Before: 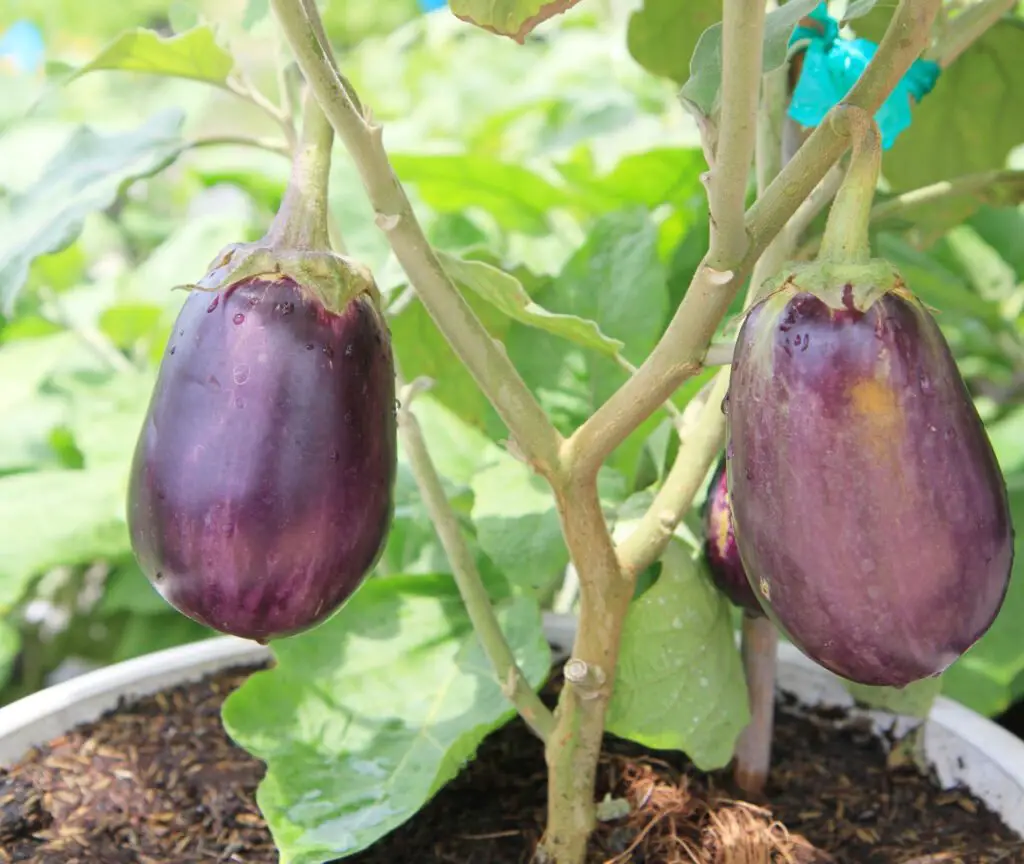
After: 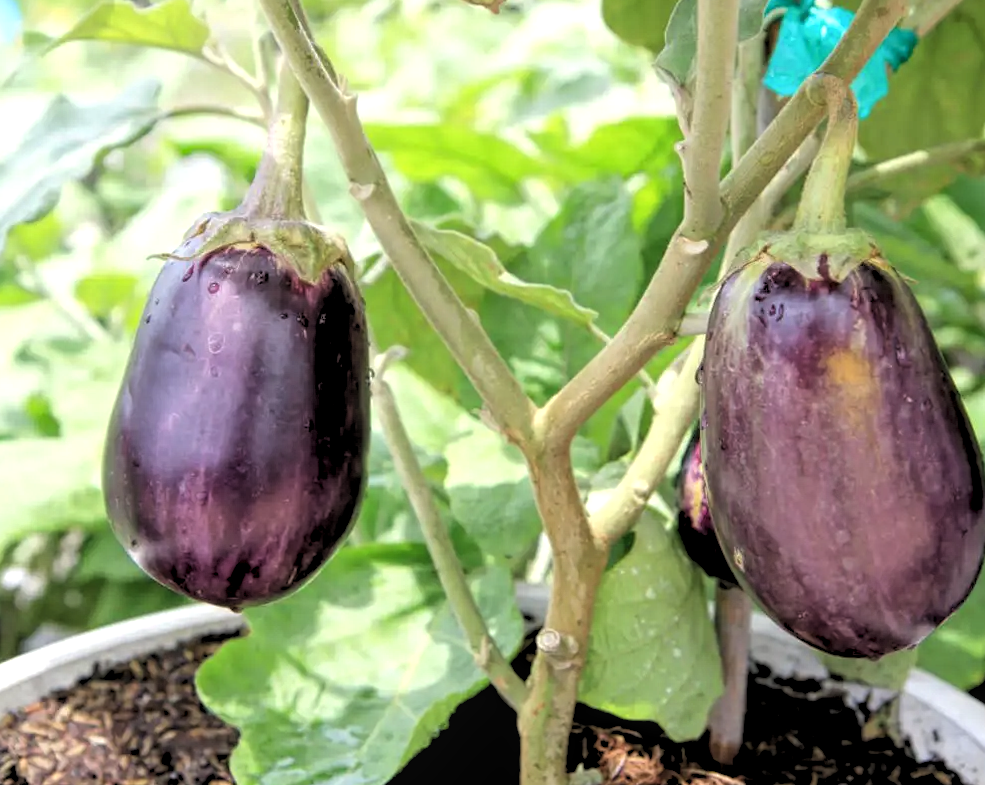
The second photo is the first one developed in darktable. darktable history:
rgb levels: levels [[0.034, 0.472, 0.904], [0, 0.5, 1], [0, 0.5, 1]]
rotate and perspective: rotation 0.192°, lens shift (horizontal) -0.015, crop left 0.005, crop right 0.996, crop top 0.006, crop bottom 0.99
local contrast: highlights 99%, shadows 86%, detail 160%, midtone range 0.2
crop: left 1.964%, top 3.251%, right 1.122%, bottom 4.933%
white balance: emerald 1
